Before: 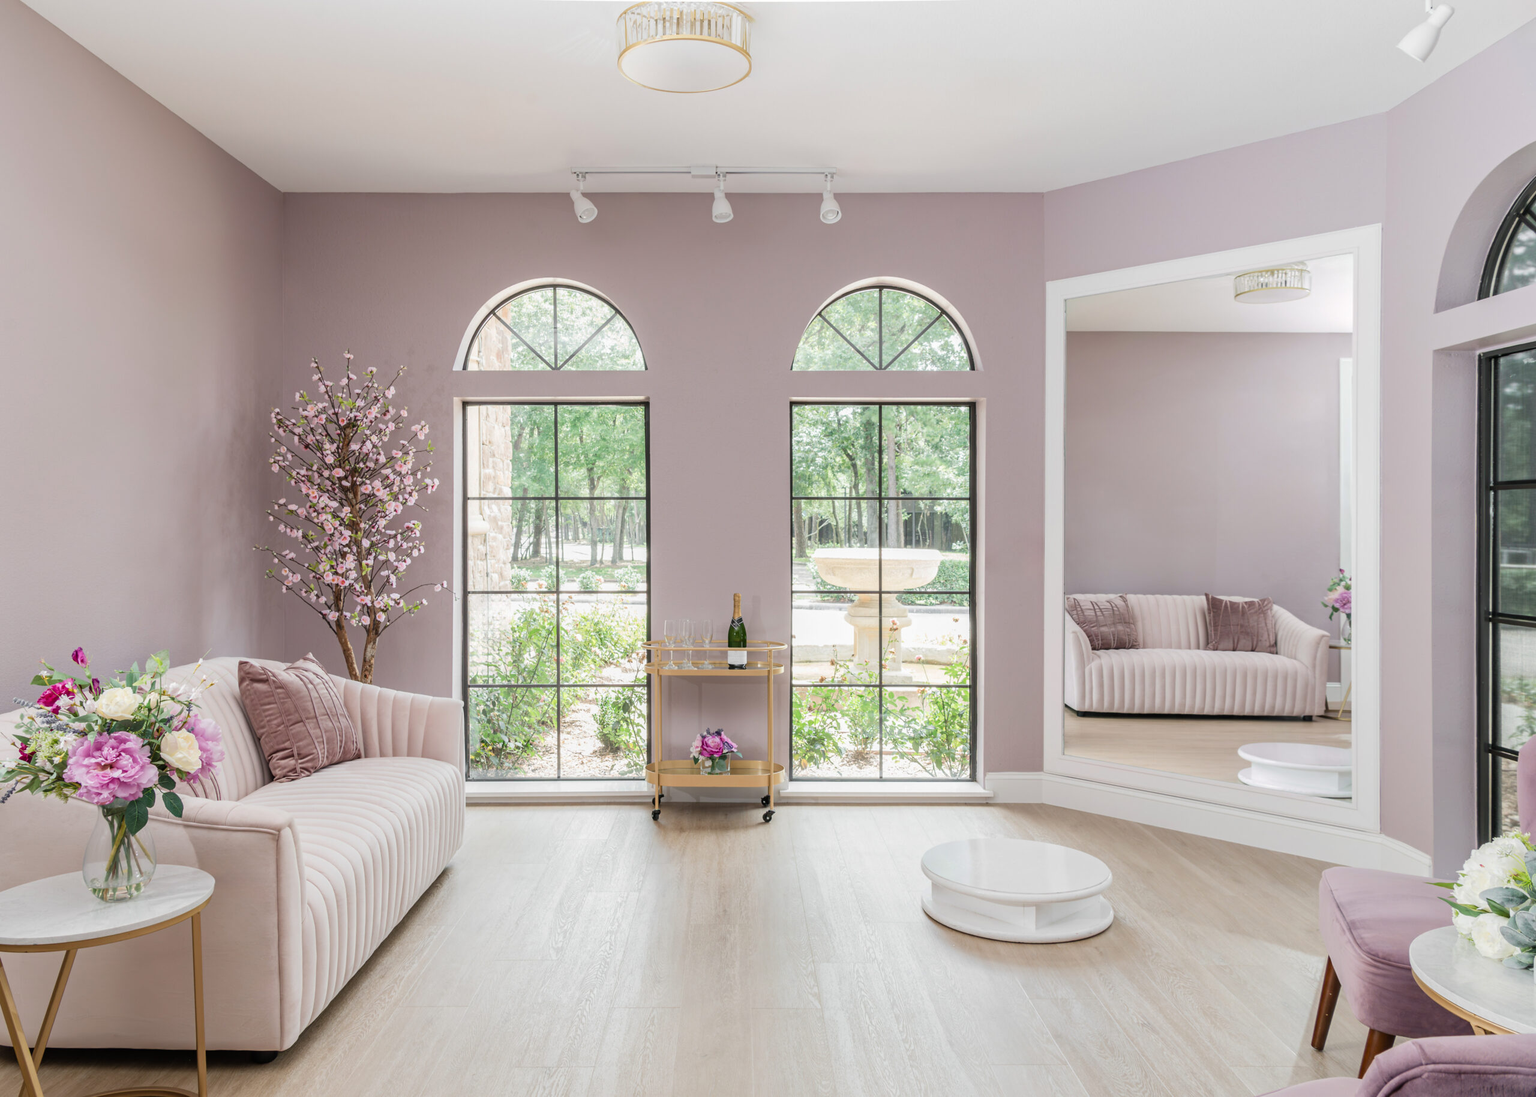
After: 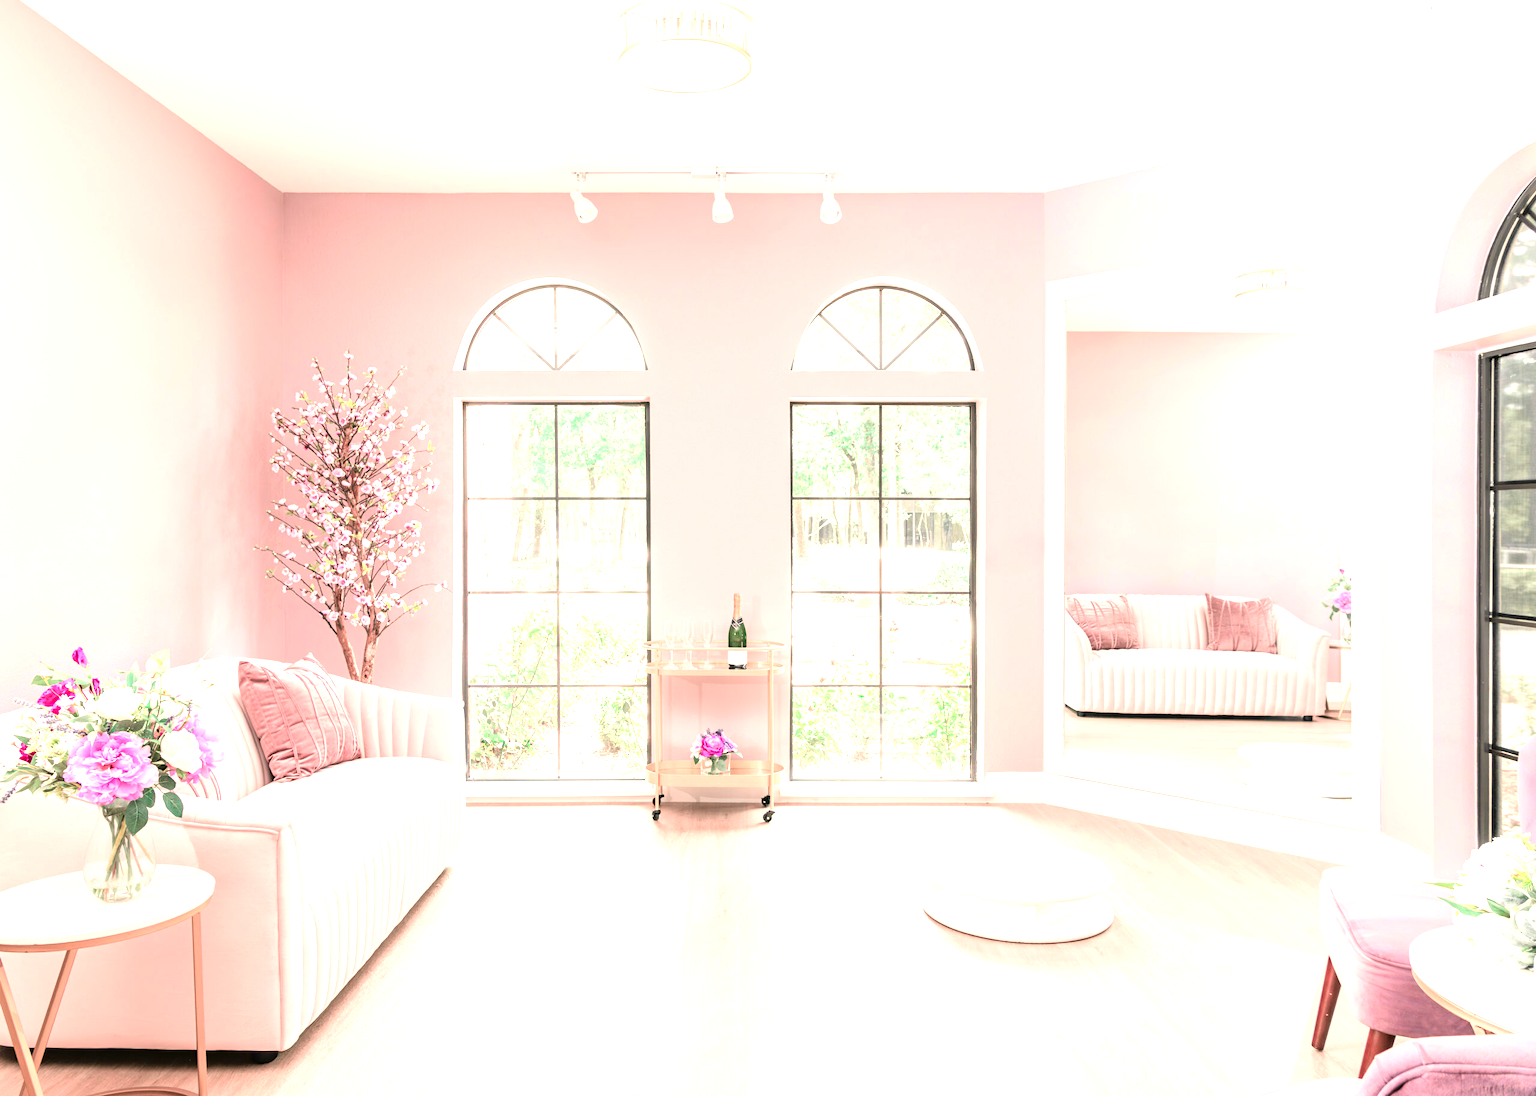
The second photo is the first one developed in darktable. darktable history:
tone curve: curves: ch0 [(0, 0.009) (0.105, 0.054) (0.195, 0.132) (0.289, 0.278) (0.384, 0.391) (0.513, 0.53) (0.66, 0.667) (0.895, 0.863) (1, 0.919)]; ch1 [(0, 0) (0.161, 0.092) (0.35, 0.33) (0.403, 0.395) (0.456, 0.469) (0.502, 0.499) (0.519, 0.514) (0.576, 0.584) (0.642, 0.658) (0.701, 0.742) (1, 0.942)]; ch2 [(0, 0) (0.371, 0.362) (0.437, 0.437) (0.501, 0.5) (0.53, 0.528) (0.569, 0.564) (0.619, 0.58) (0.883, 0.752) (1, 0.929)], color space Lab, independent channels, preserve colors none
white balance: red 1.127, blue 0.943
exposure: black level correction 0, exposure 2 EV, compensate highlight preservation false
